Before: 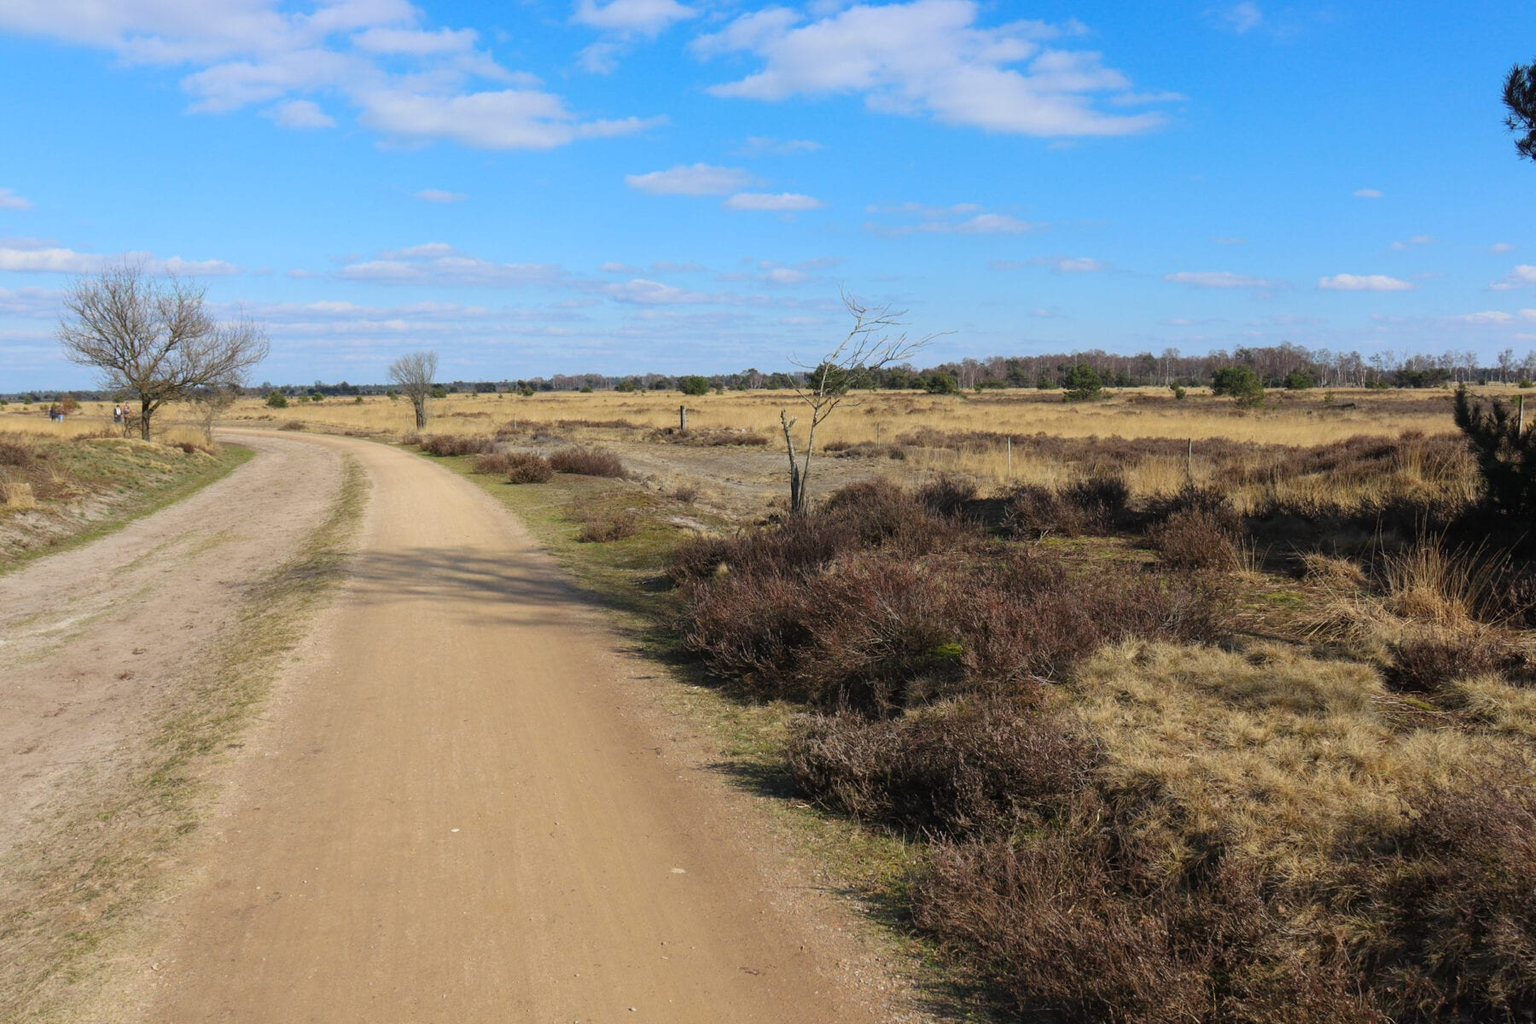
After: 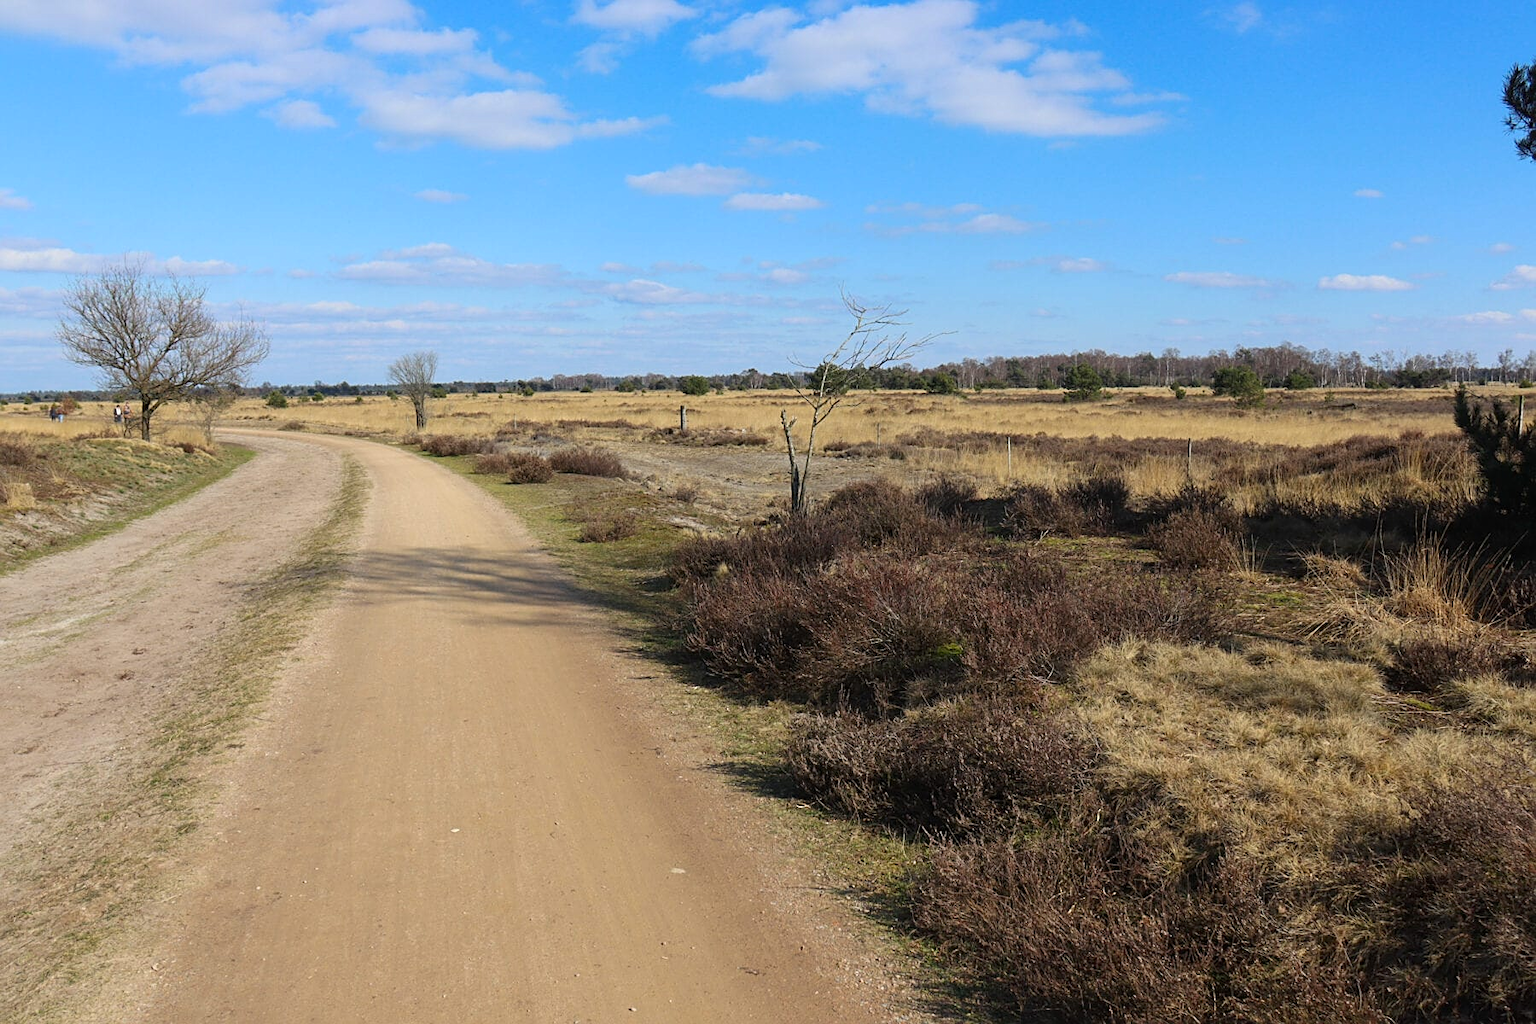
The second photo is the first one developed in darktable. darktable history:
sharpen: on, module defaults
color zones: mix -62.47%
contrast brightness saturation: contrast 0.07
